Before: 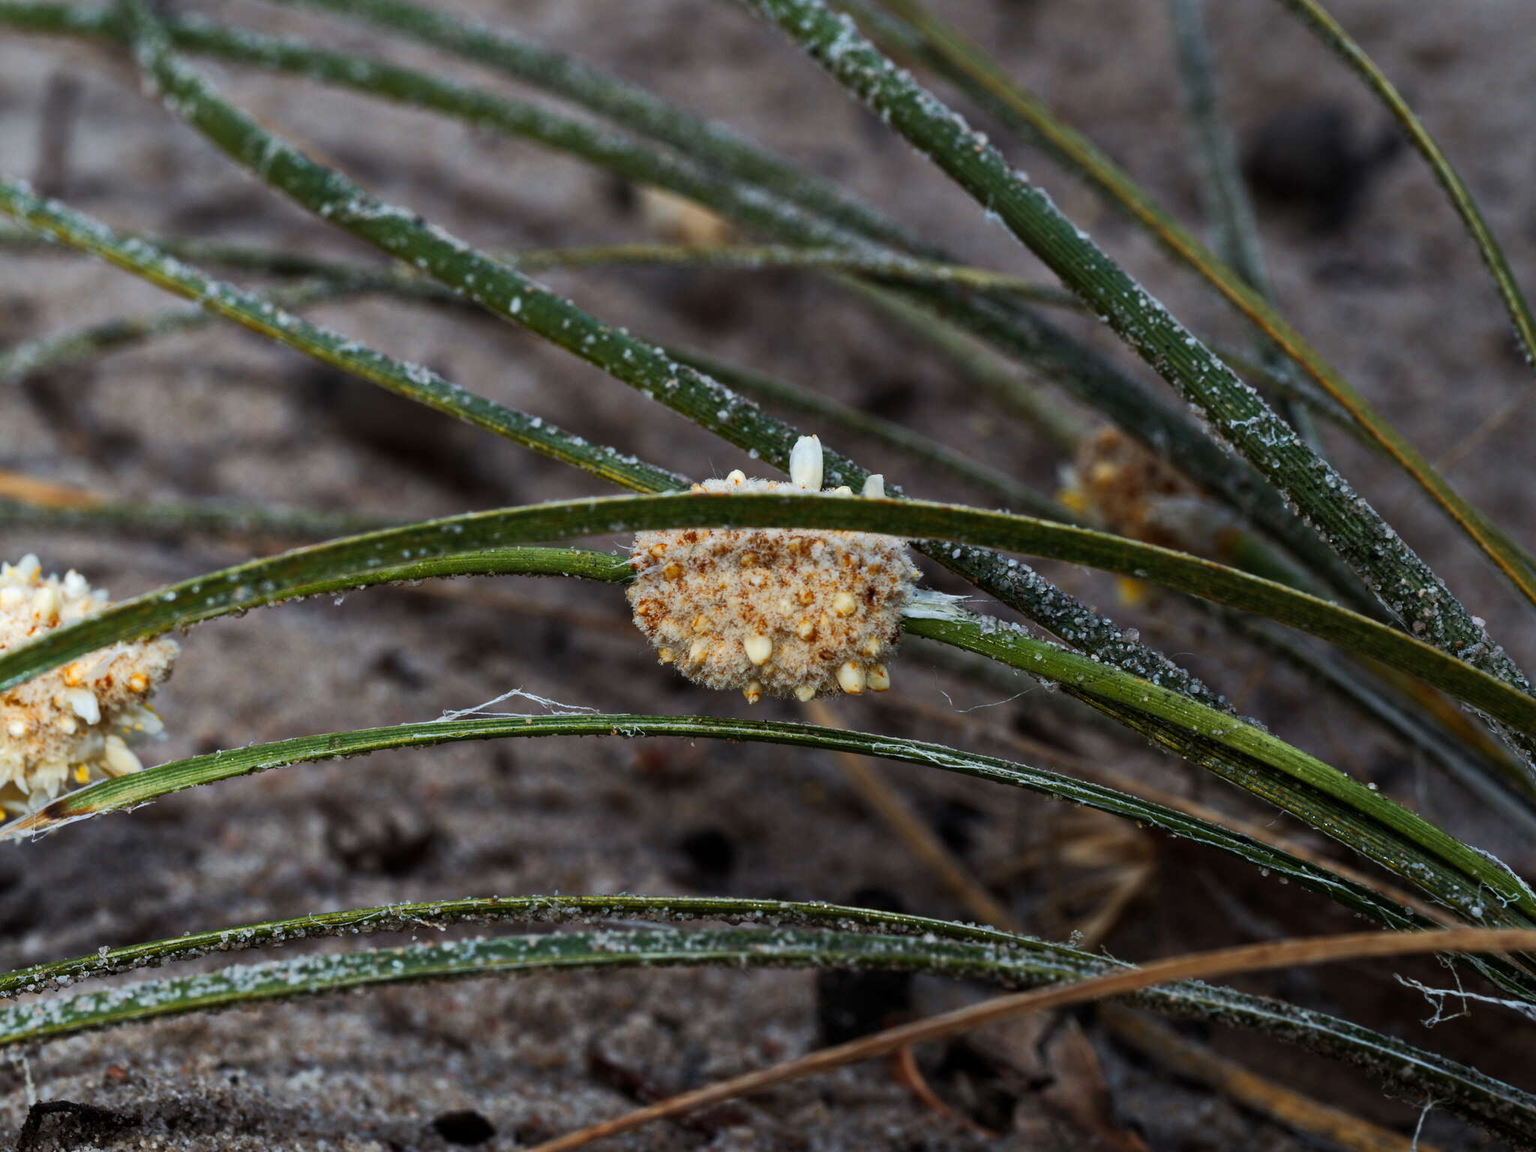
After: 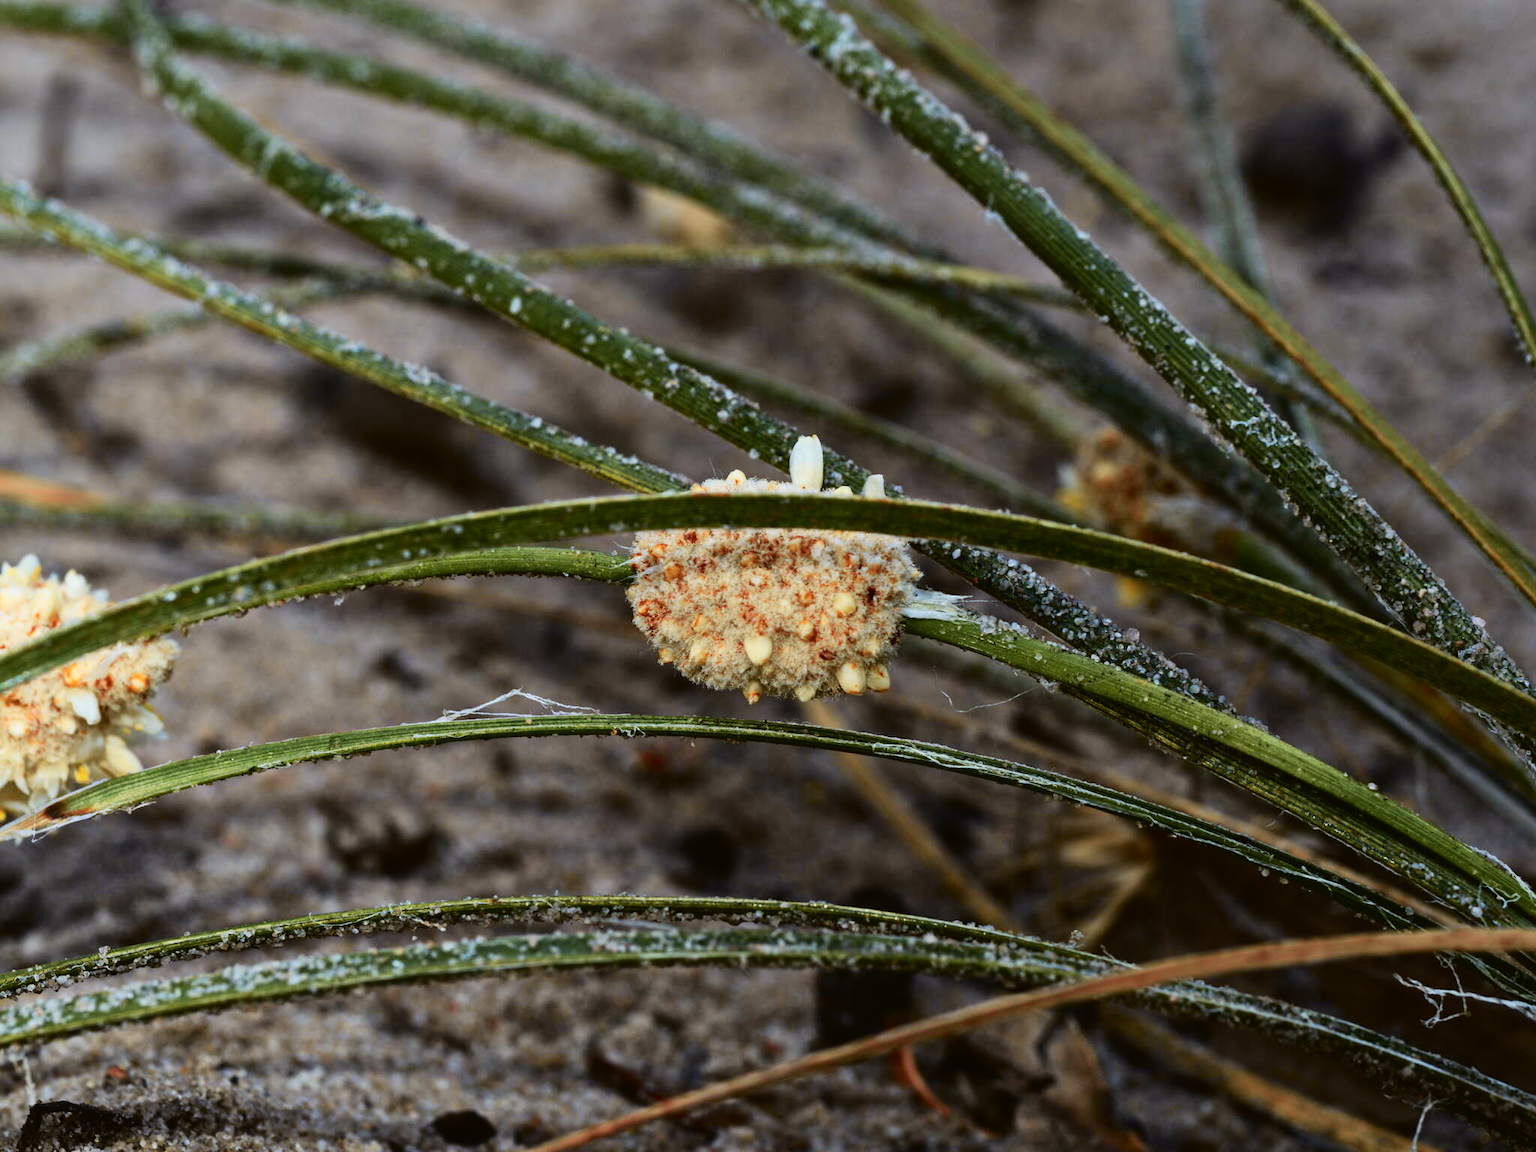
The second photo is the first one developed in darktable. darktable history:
tone curve: curves: ch0 [(0, 0.021) (0.049, 0.044) (0.152, 0.14) (0.328, 0.377) (0.473, 0.543) (0.641, 0.705) (0.85, 0.894) (1, 0.969)]; ch1 [(0, 0) (0.302, 0.331) (0.427, 0.433) (0.472, 0.47) (0.502, 0.503) (0.527, 0.524) (0.564, 0.591) (0.602, 0.632) (0.677, 0.701) (0.859, 0.885) (1, 1)]; ch2 [(0, 0) (0.33, 0.301) (0.447, 0.44) (0.487, 0.496) (0.502, 0.516) (0.535, 0.563) (0.565, 0.6) (0.618, 0.629) (1, 1)], color space Lab, independent channels, preserve colors none
